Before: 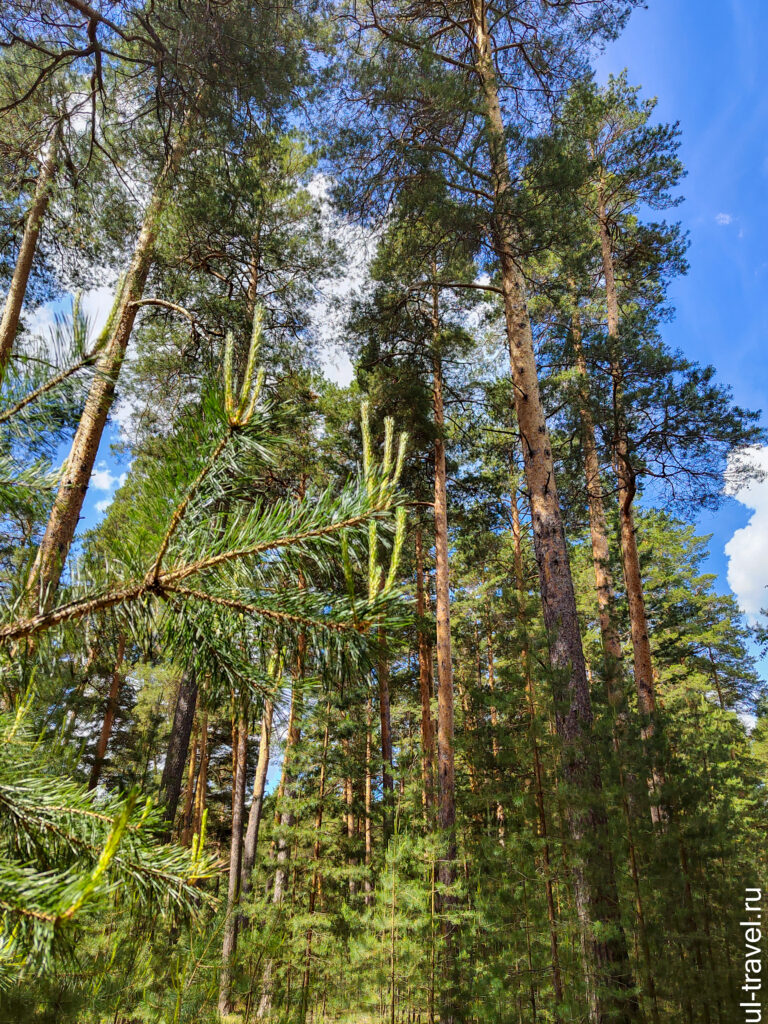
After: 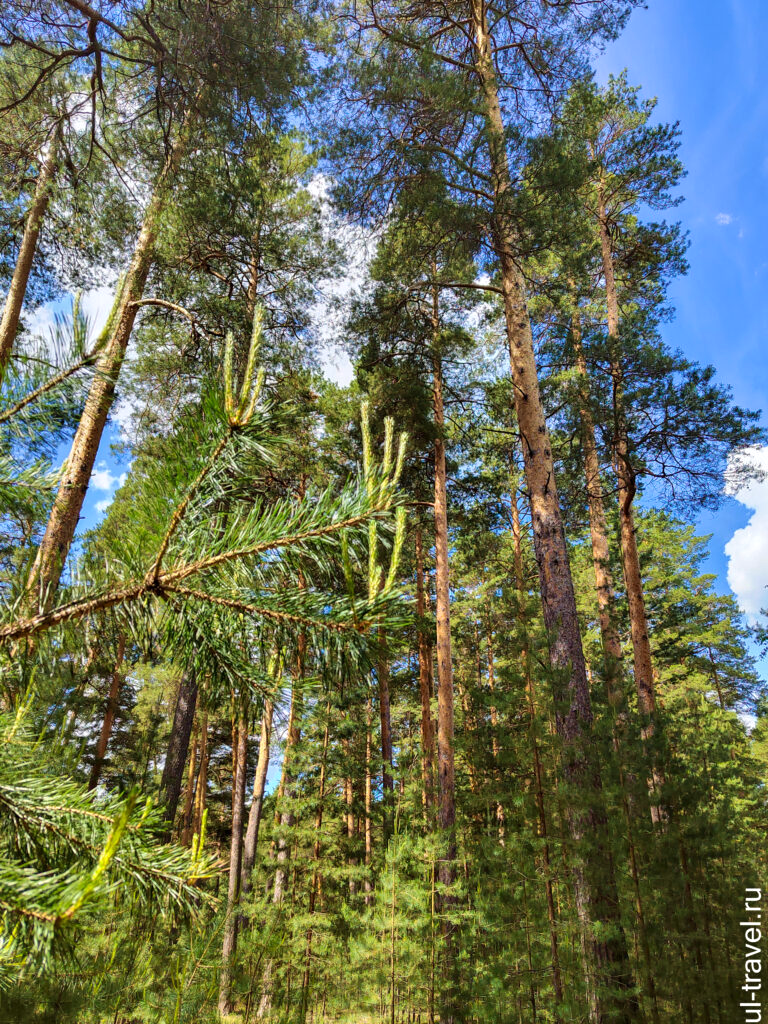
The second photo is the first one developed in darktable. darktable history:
velvia: on, module defaults
exposure: exposure 0.128 EV, compensate highlight preservation false
